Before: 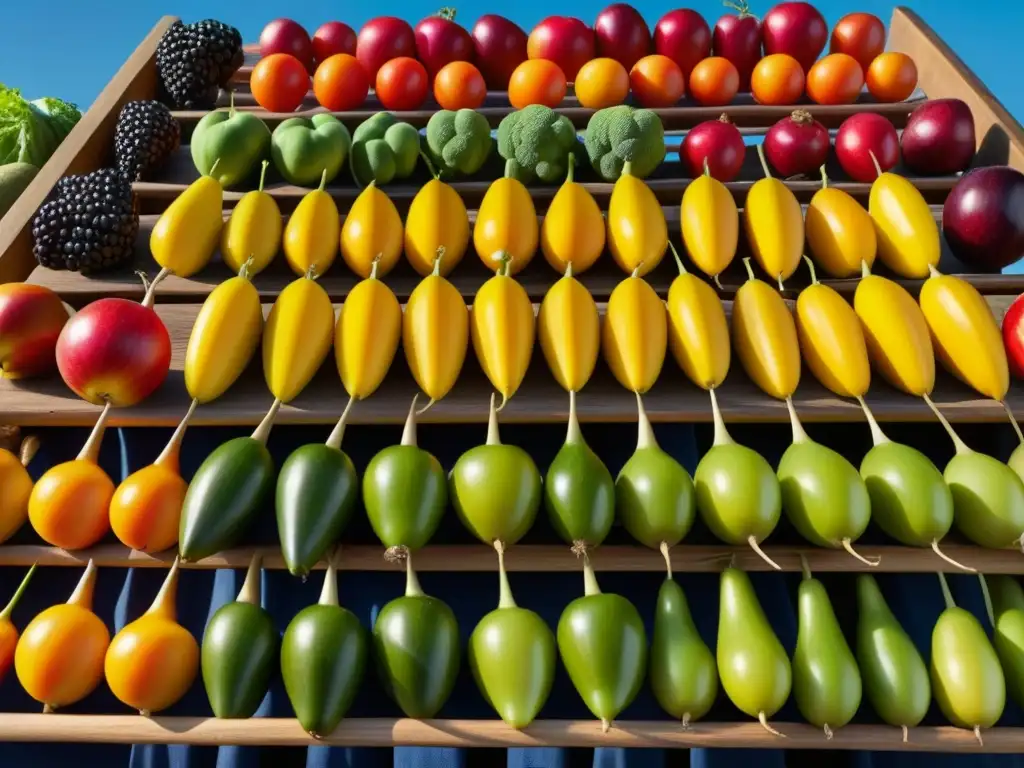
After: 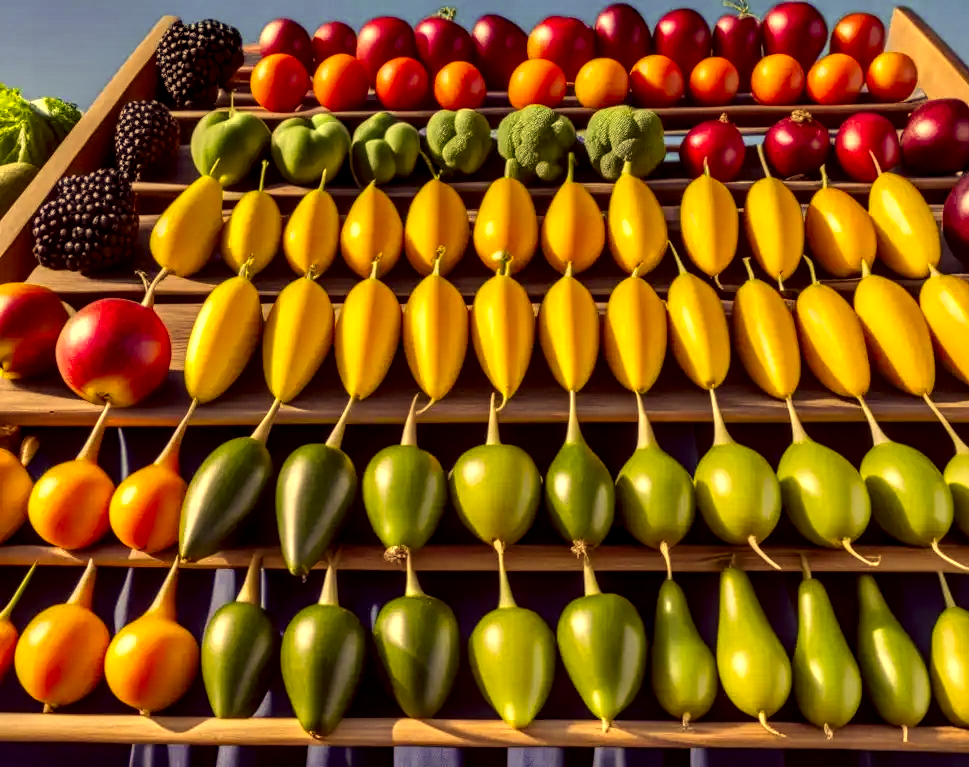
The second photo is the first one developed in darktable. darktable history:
crop and rotate: right 5.37%
local contrast: highlights 3%, shadows 6%, detail 181%
color correction: highlights a* 10.04, highlights b* 38.9, shadows a* 14.51, shadows b* 3.61
